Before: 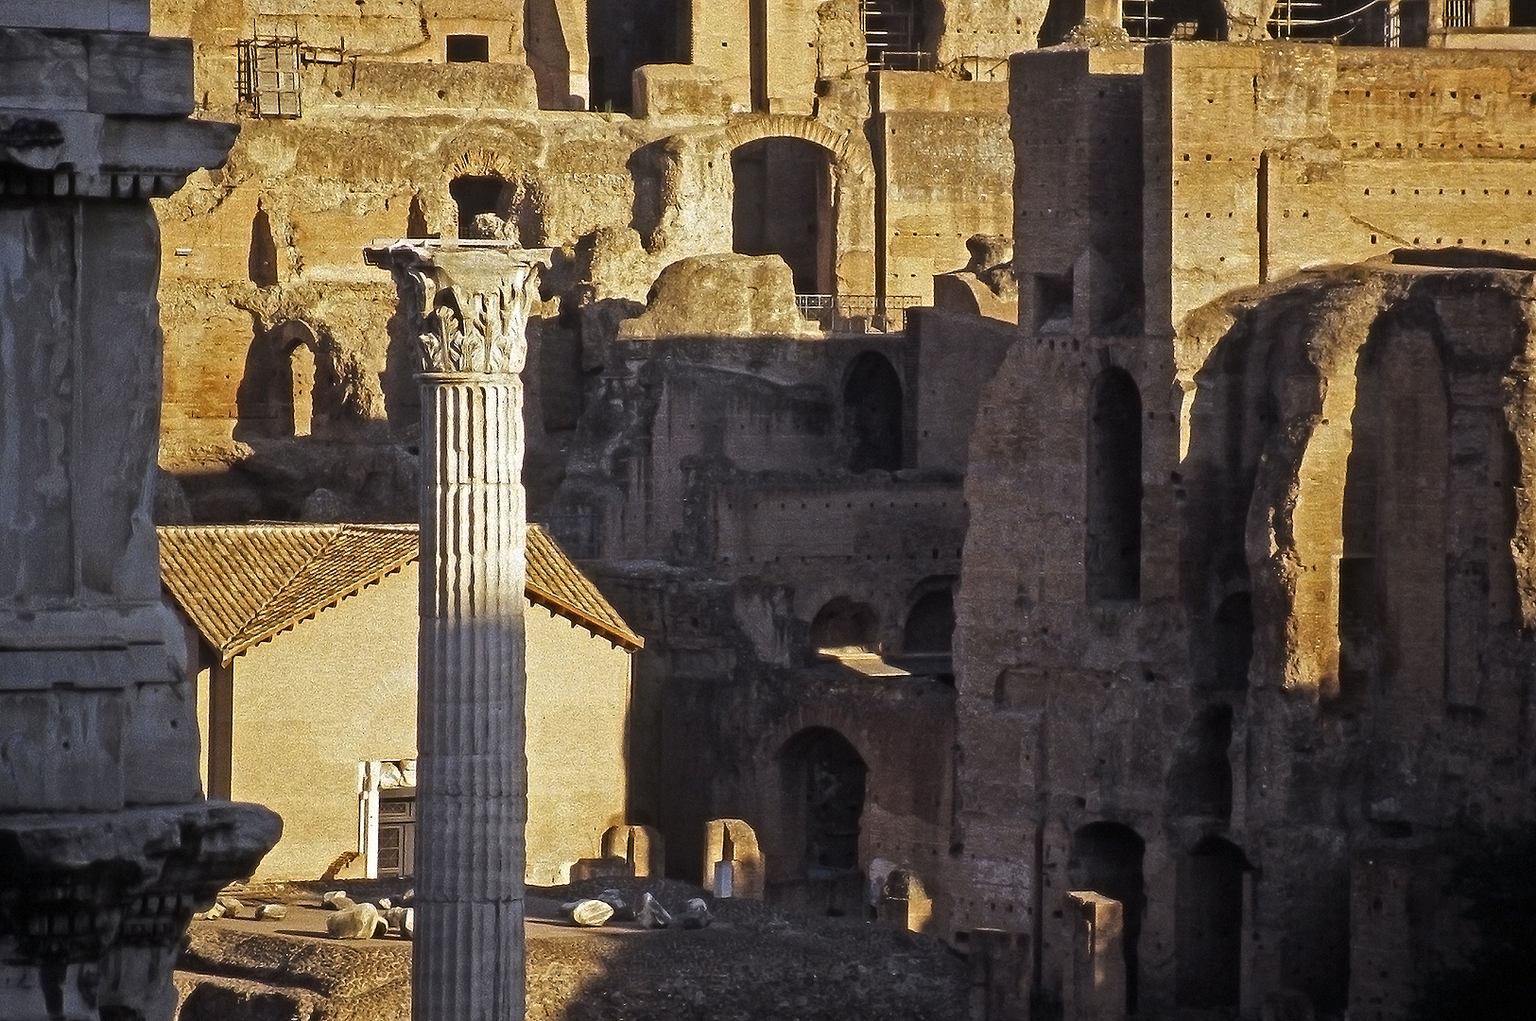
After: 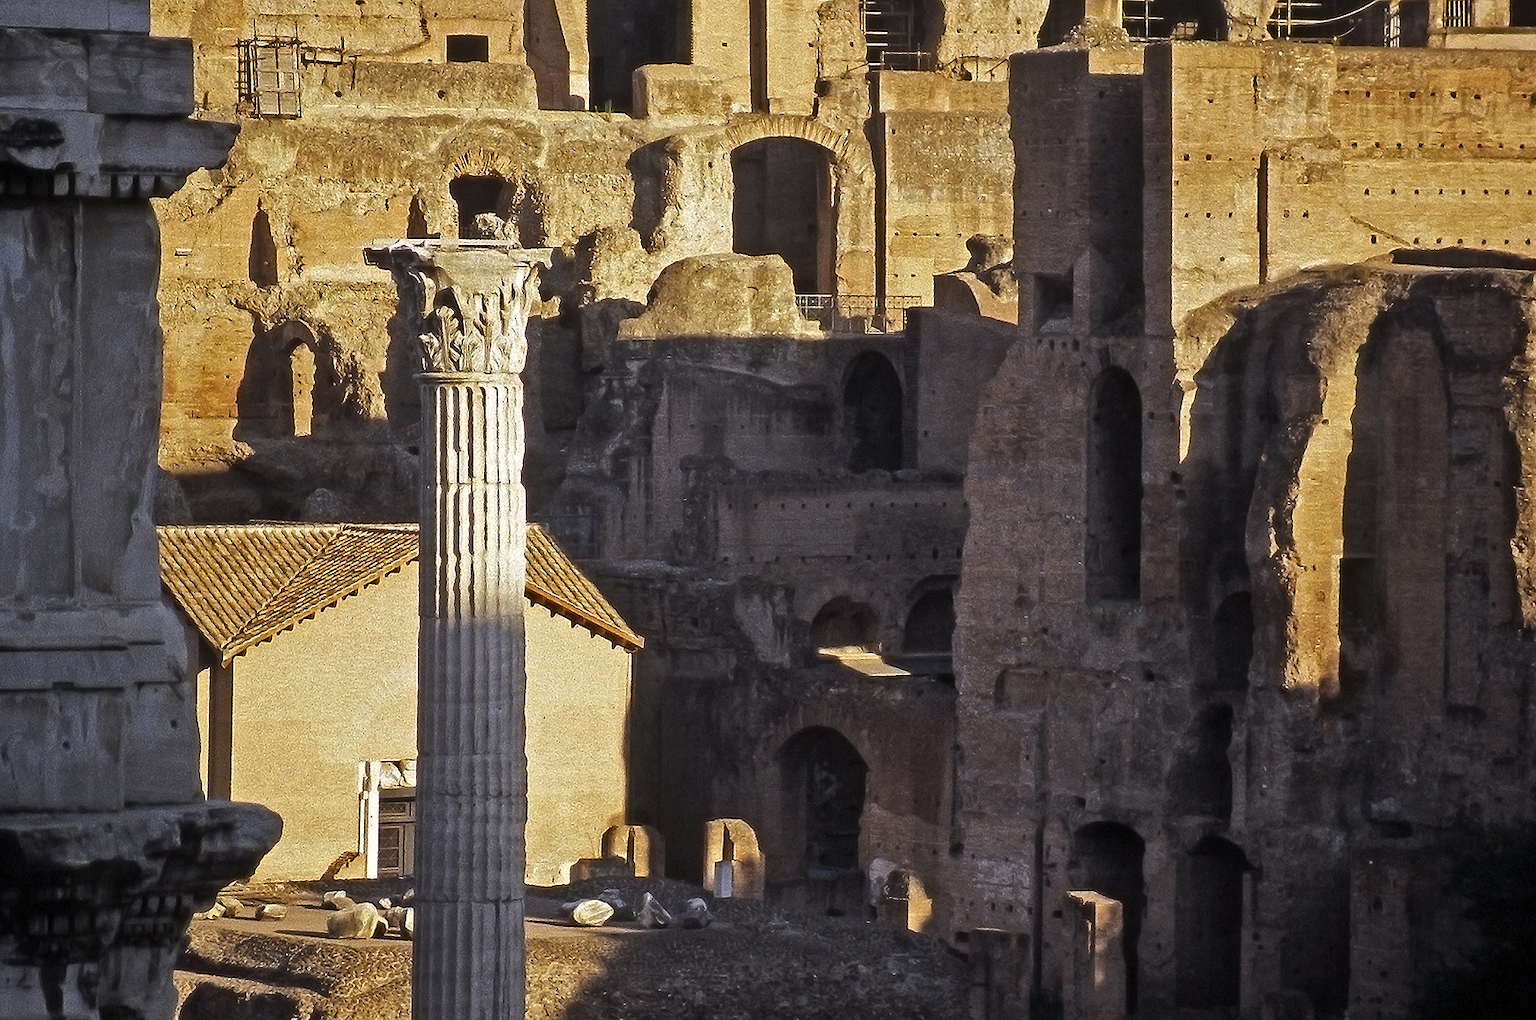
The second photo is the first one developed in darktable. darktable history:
shadows and highlights: shadows 29.5, highlights -30.31, low approximation 0.01, soften with gaussian
